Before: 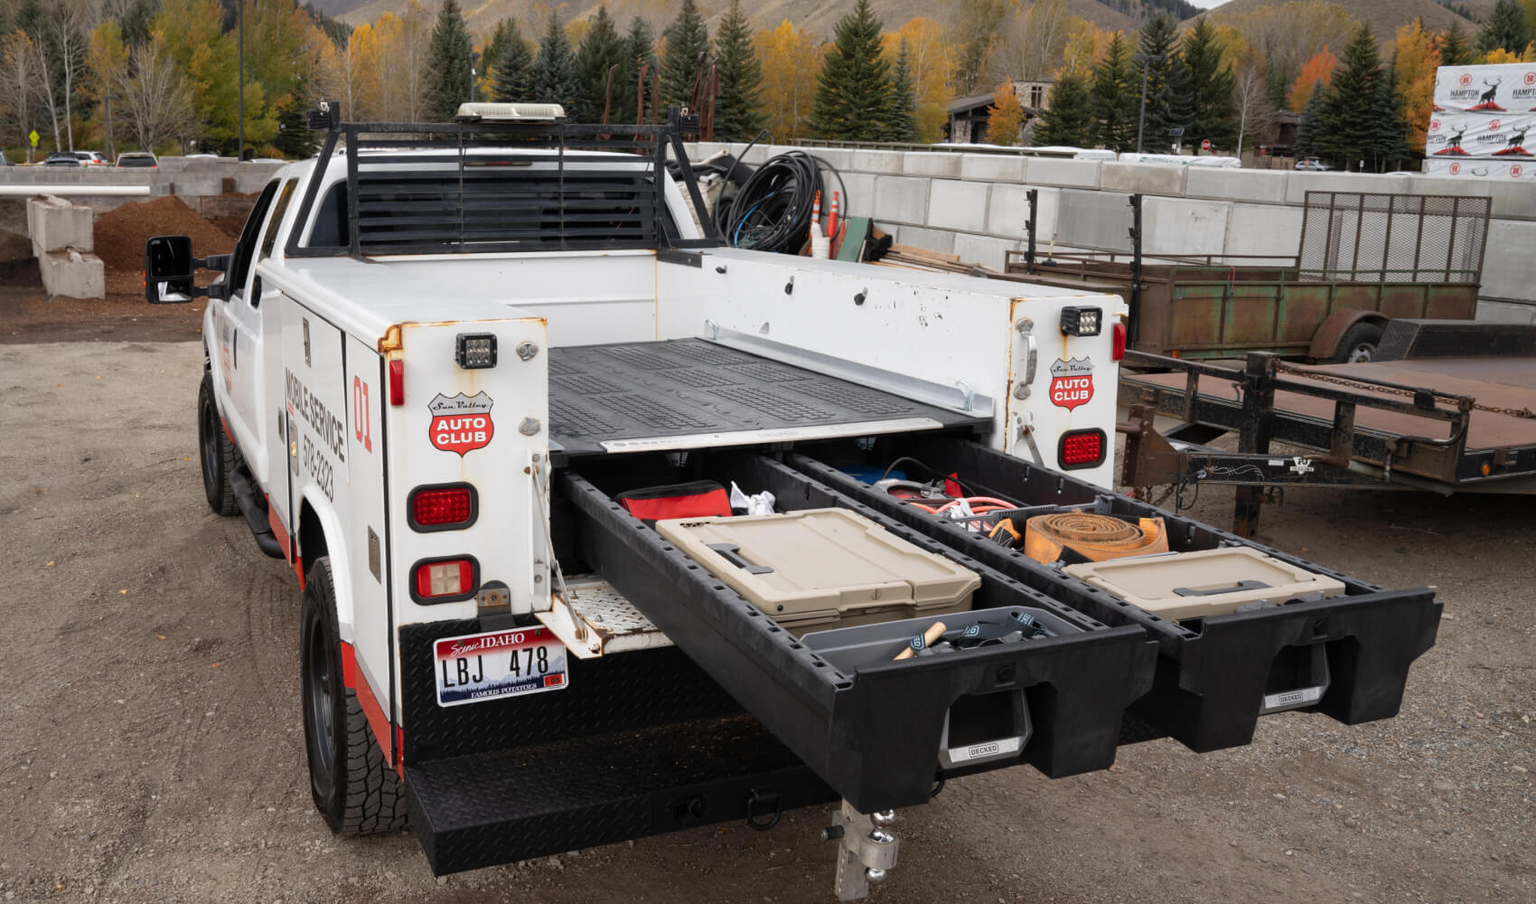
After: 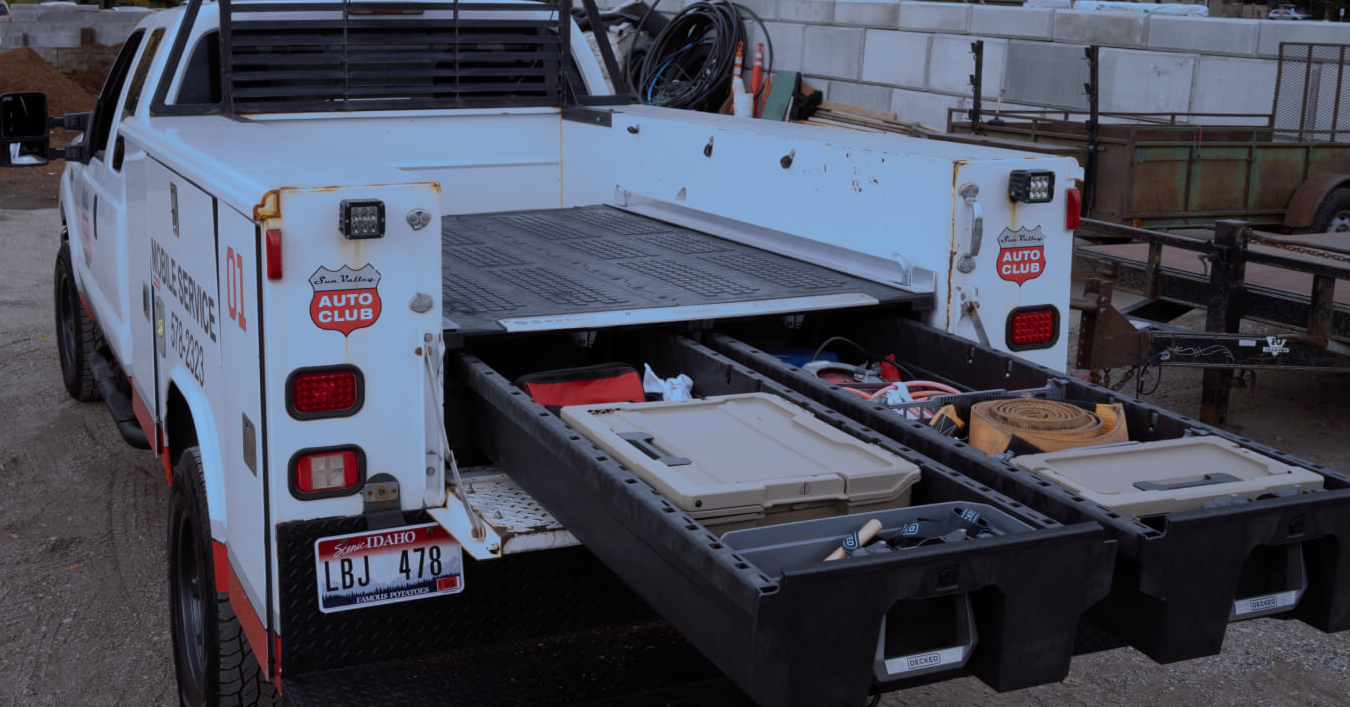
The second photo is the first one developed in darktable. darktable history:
crop: left 9.712%, top 16.928%, right 10.845%, bottom 12.332%
color calibration: illuminant as shot in camera, x 0.358, y 0.373, temperature 4628.91 K
exposure: exposure -1 EV, compensate highlight preservation false
split-toning: shadows › hue 351.18°, shadows › saturation 0.86, highlights › hue 218.82°, highlights › saturation 0.73, balance -19.167
white balance: red 0.931, blue 1.11
